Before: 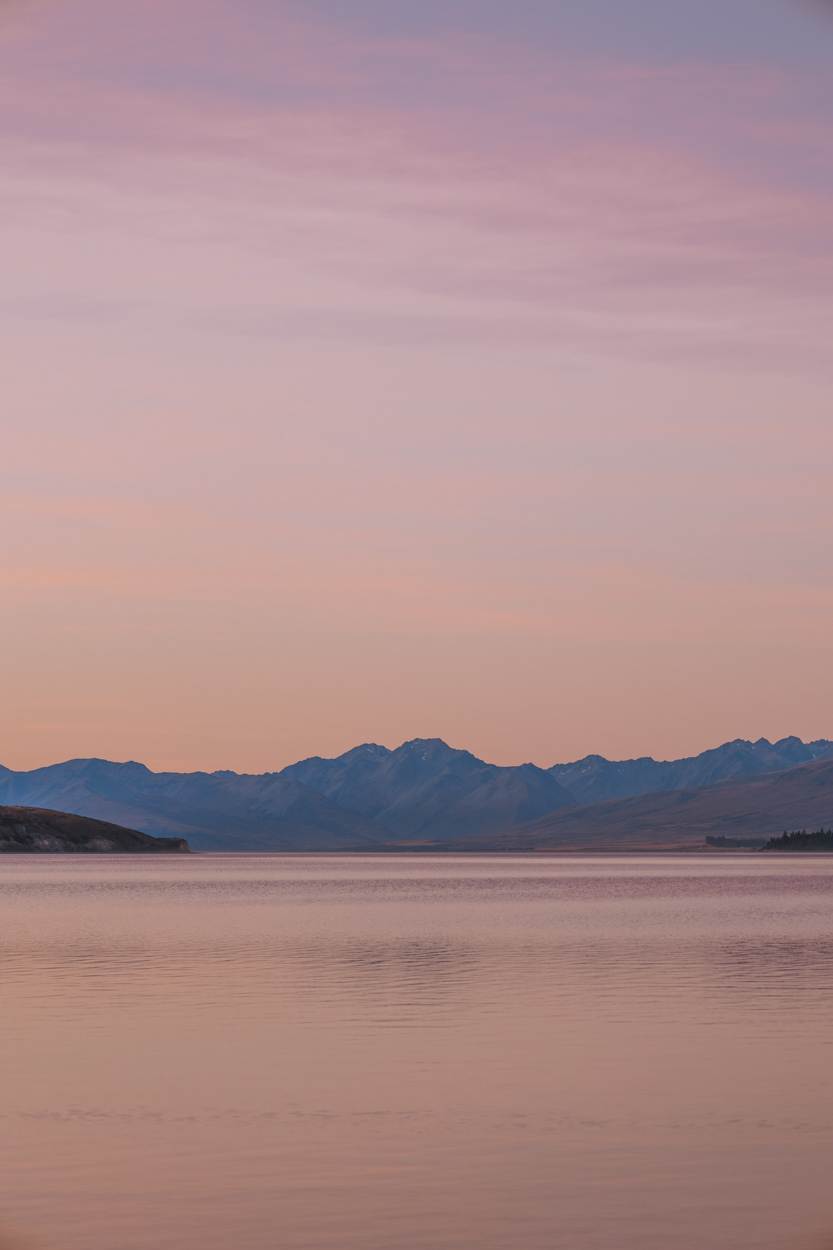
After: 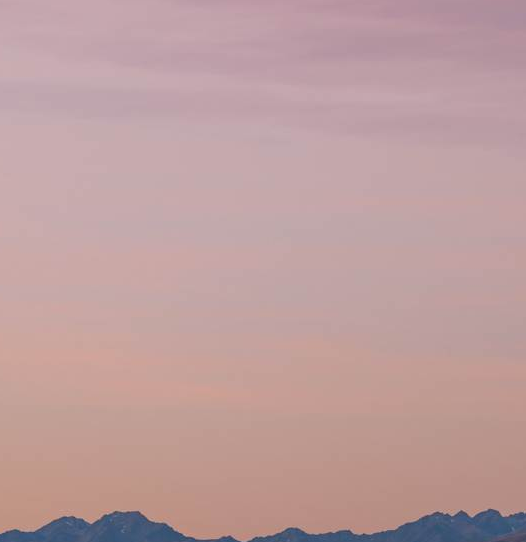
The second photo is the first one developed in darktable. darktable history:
crop: left 36.253%, top 18.163%, right 0.524%, bottom 38.457%
